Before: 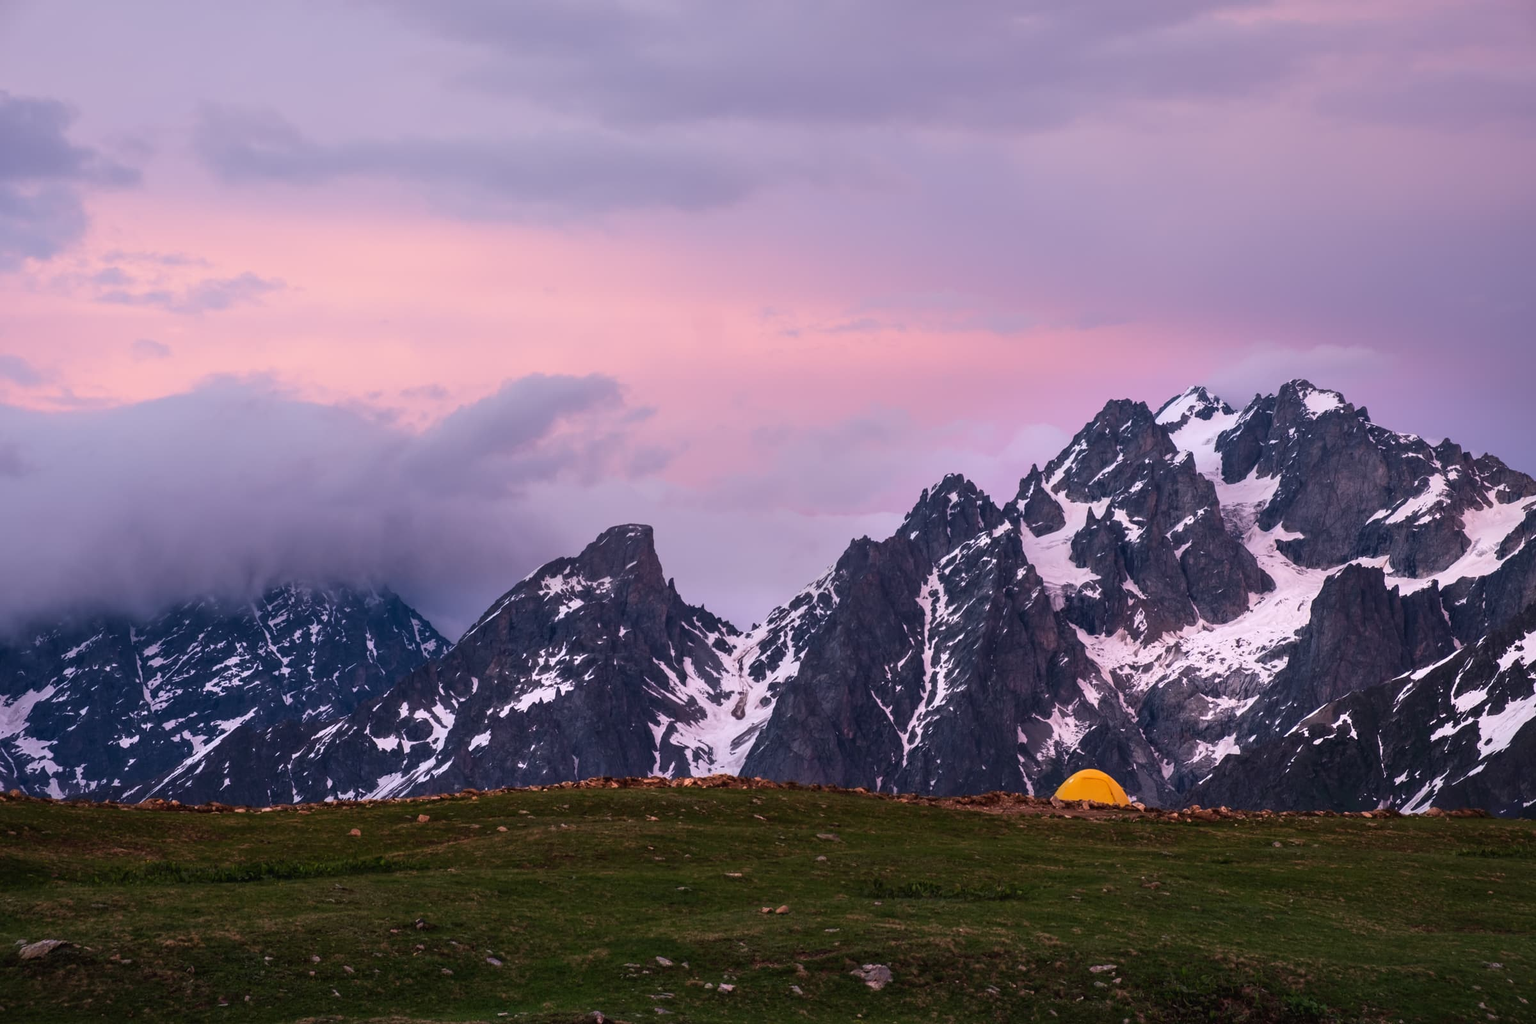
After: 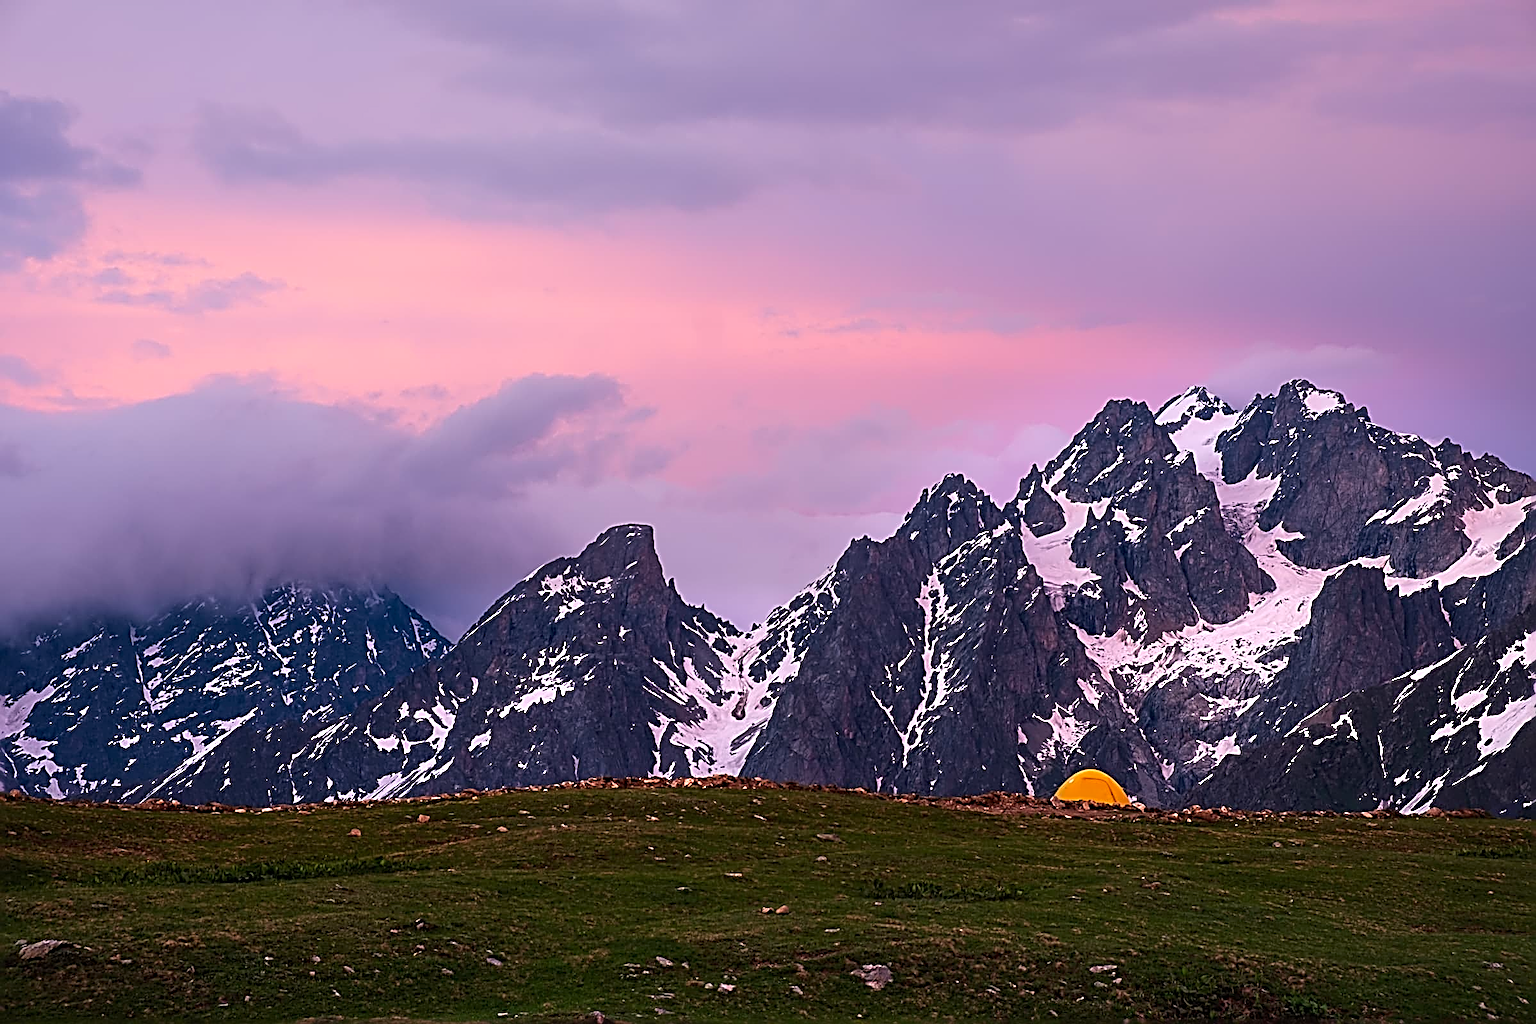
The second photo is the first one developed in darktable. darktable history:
color correction: highlights a* 3.41, highlights b* 1.63, saturation 1.21
sharpen: radius 3.172, amount 1.743
